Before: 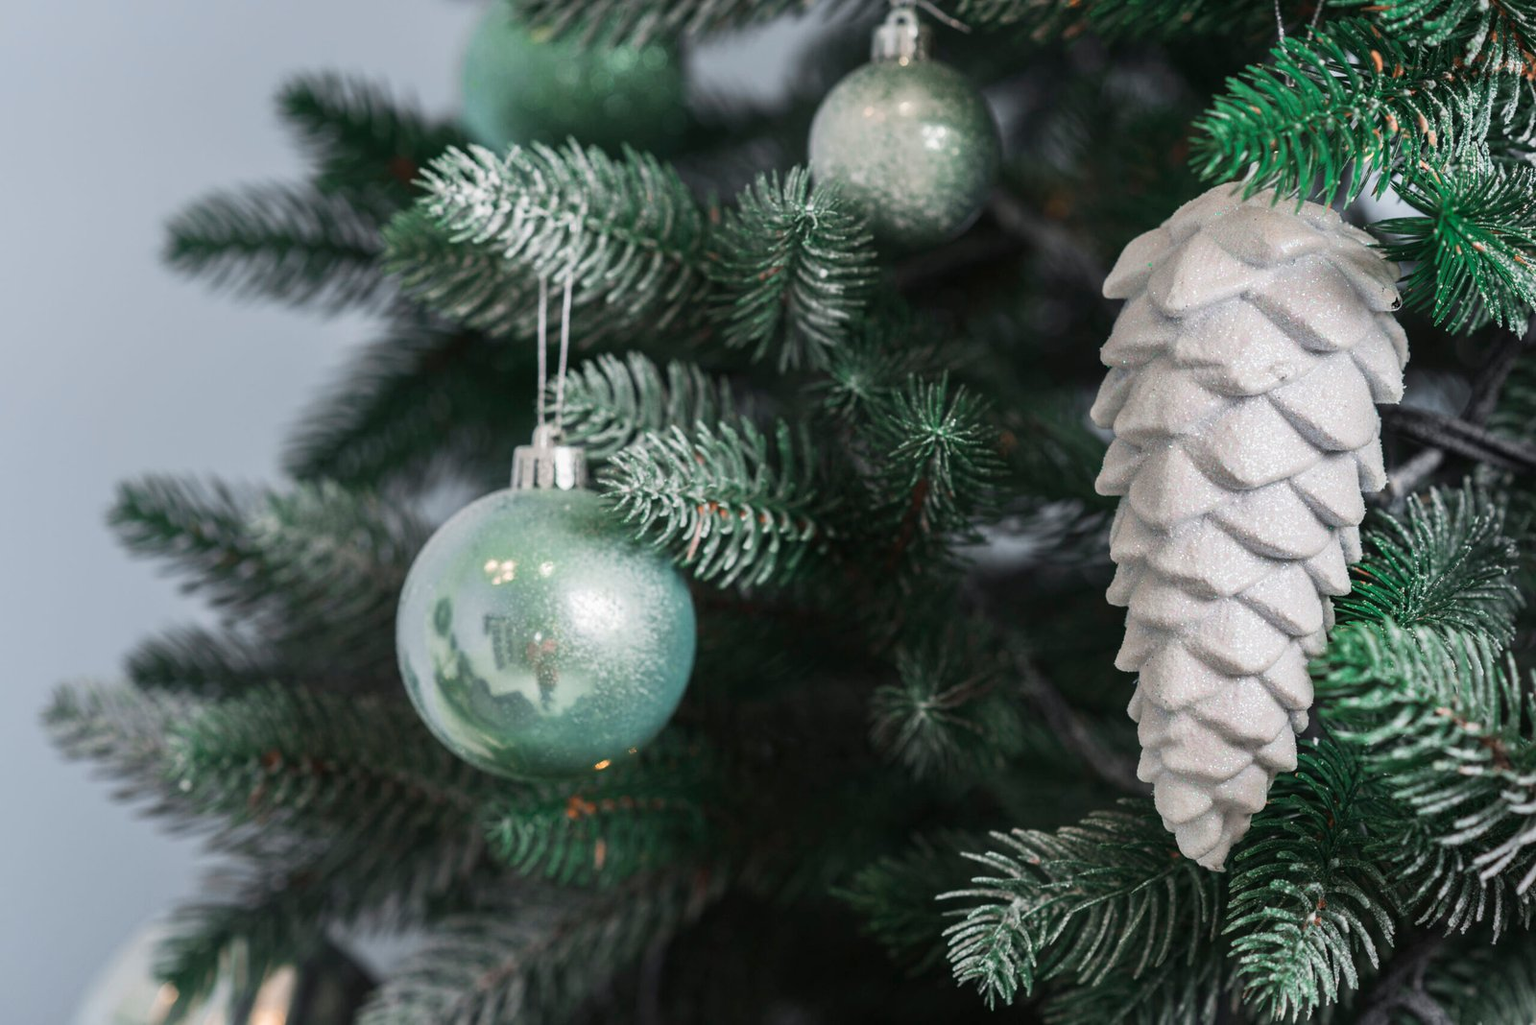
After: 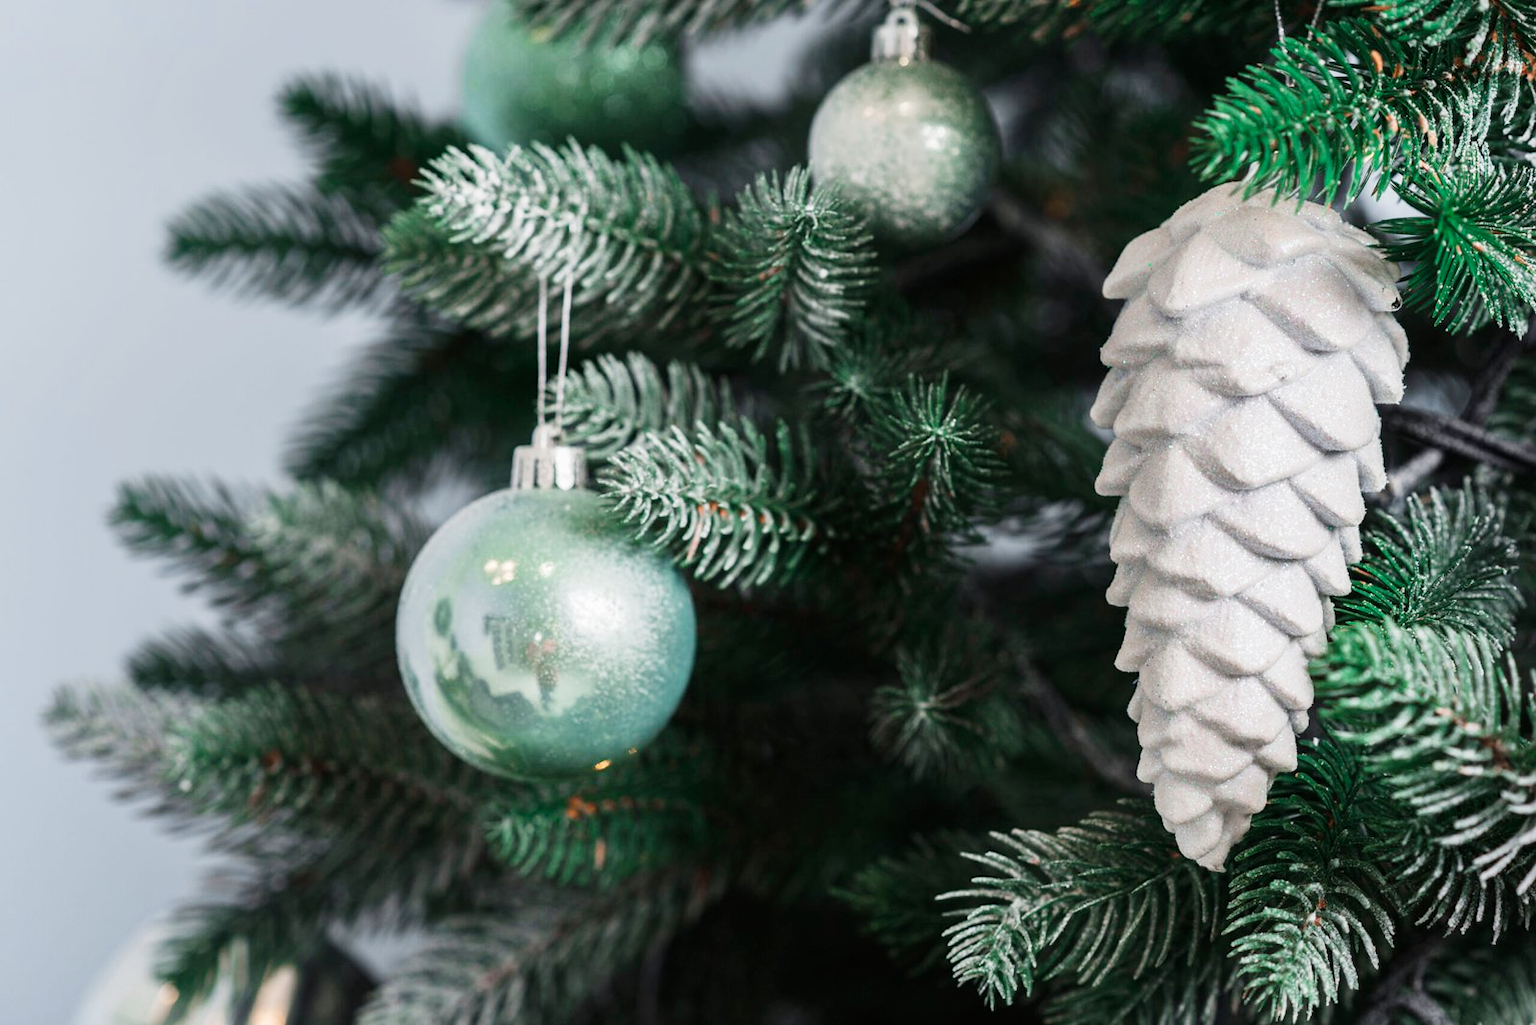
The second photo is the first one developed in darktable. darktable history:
tone curve: curves: ch0 [(0, 0) (0.004, 0.001) (0.133, 0.112) (0.325, 0.362) (0.832, 0.893) (1, 1)], preserve colors none
tone equalizer: on, module defaults
